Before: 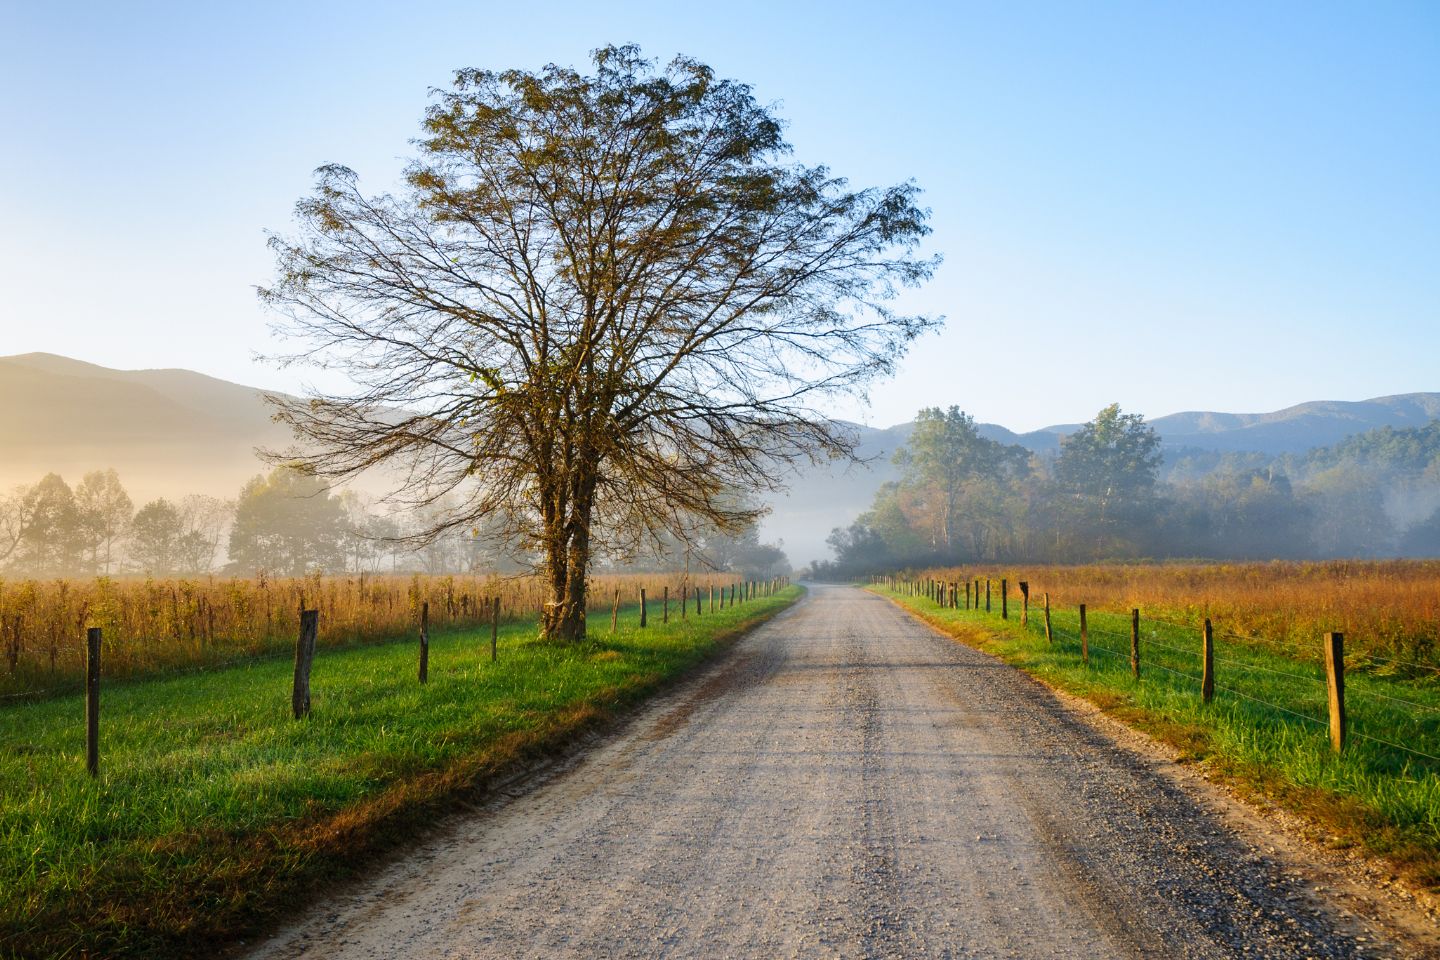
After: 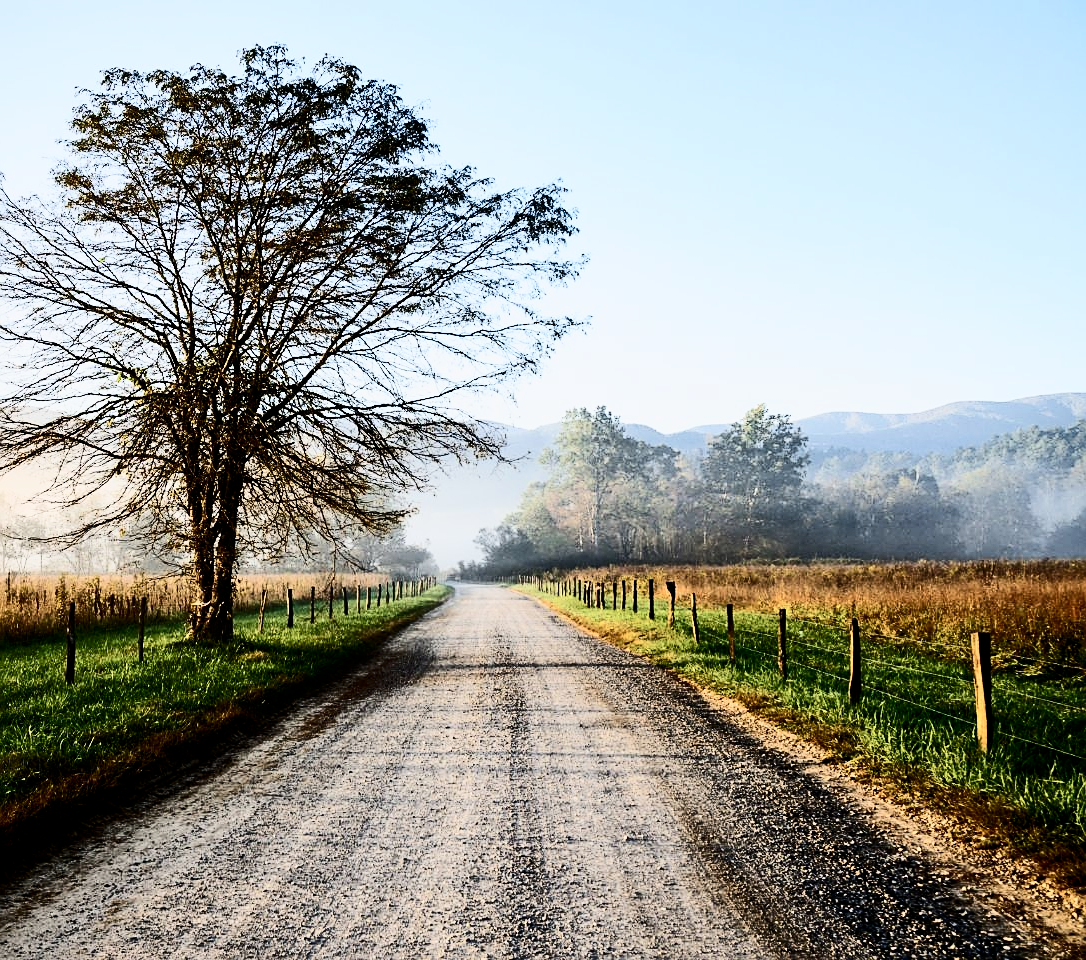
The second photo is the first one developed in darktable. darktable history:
tone equalizer: edges refinement/feathering 500, mask exposure compensation -1.57 EV, preserve details no
contrast brightness saturation: contrast 0.497, saturation -0.103
sharpen: on, module defaults
filmic rgb: black relative exposure -5.09 EV, white relative exposure 3.95 EV, hardness 2.9, contrast 1.297
crop and rotate: left 24.541%
